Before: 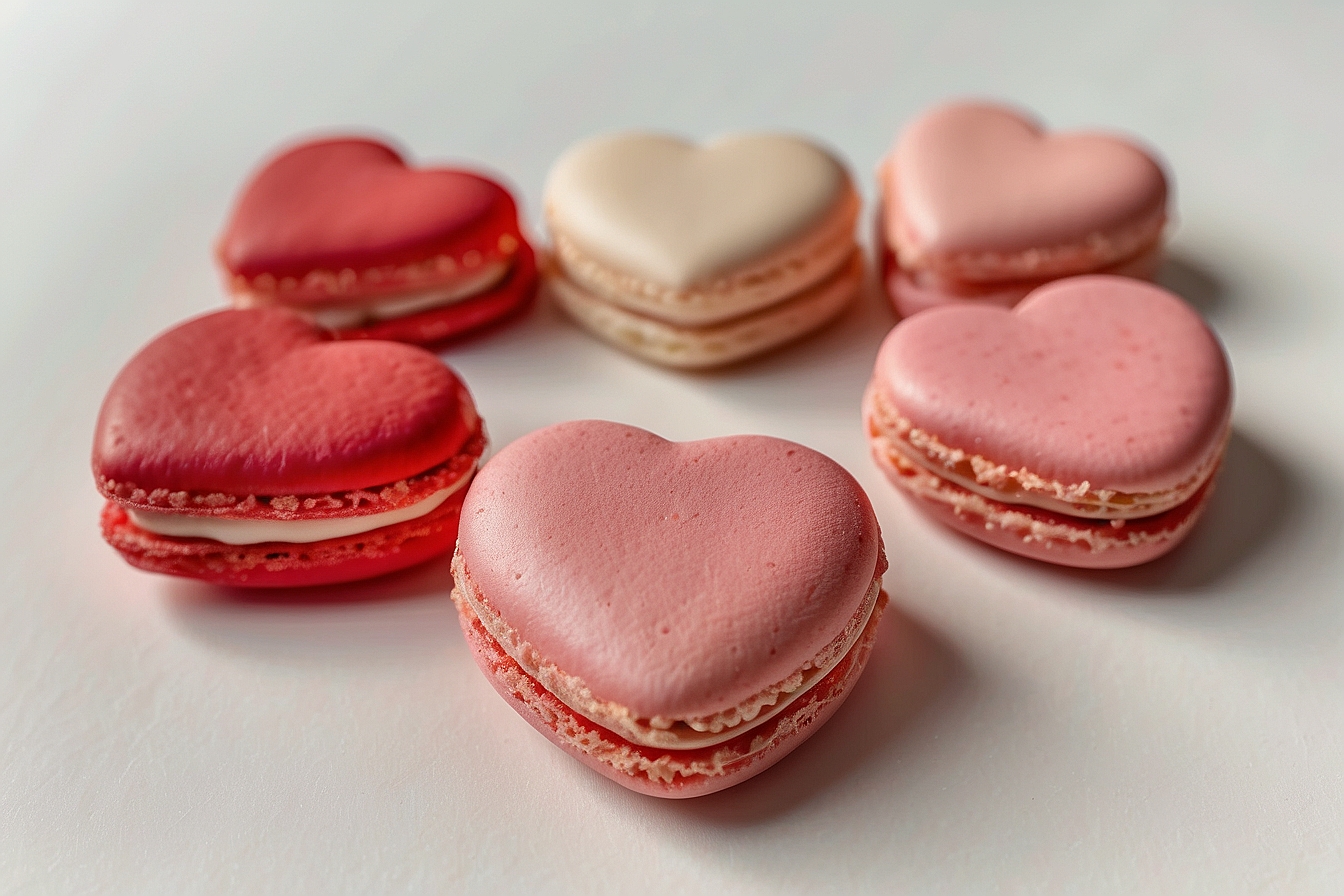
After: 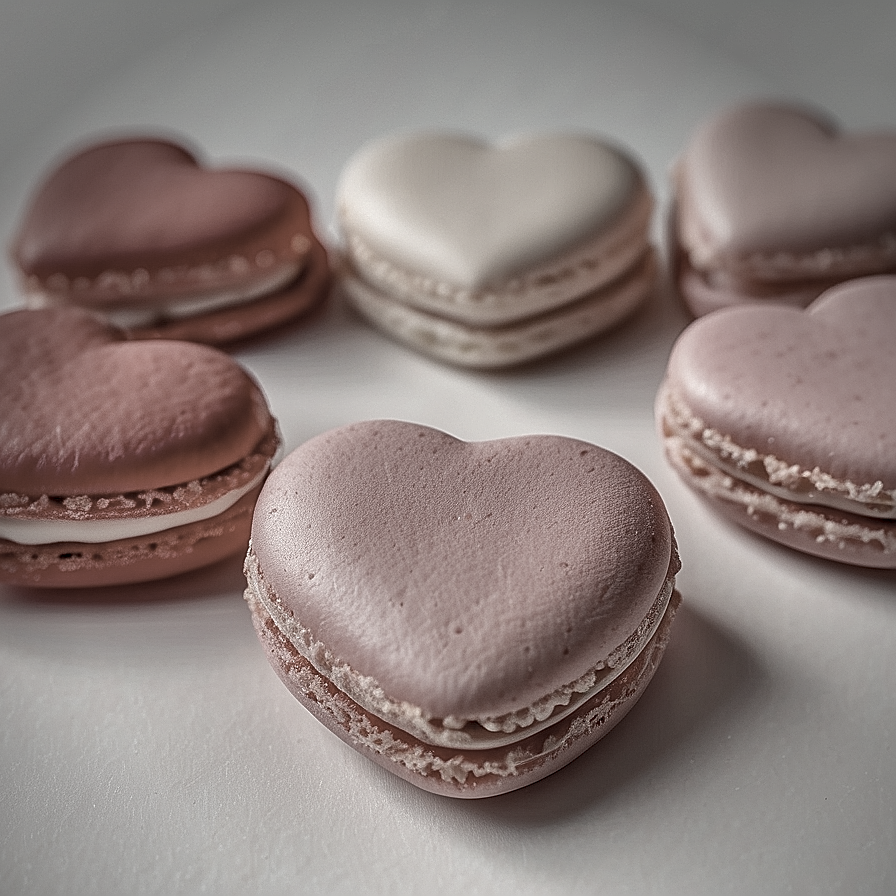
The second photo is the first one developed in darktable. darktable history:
crop and rotate: left 15.446%, right 17.836%
sharpen: on, module defaults
shadows and highlights: on, module defaults
levels: mode automatic, gray 50.8%
color correction: saturation 0.3
vignetting: brightness -0.629, saturation -0.007, center (-0.028, 0.239)
local contrast: detail 130%
